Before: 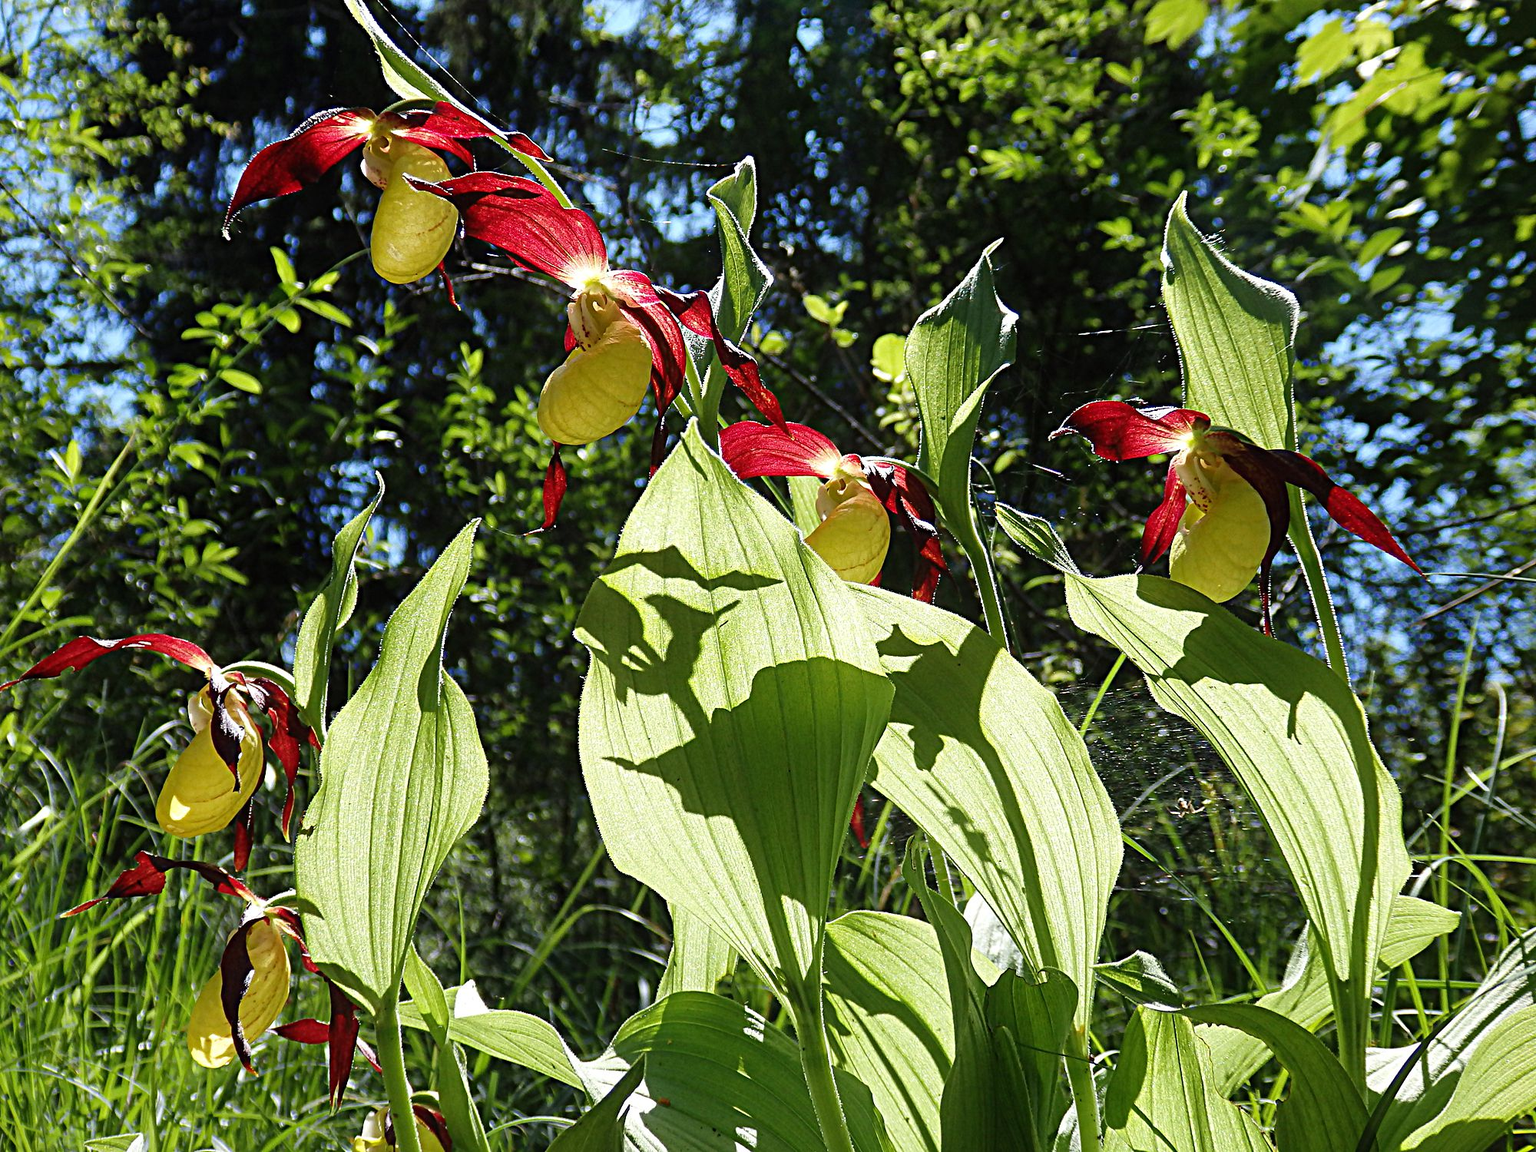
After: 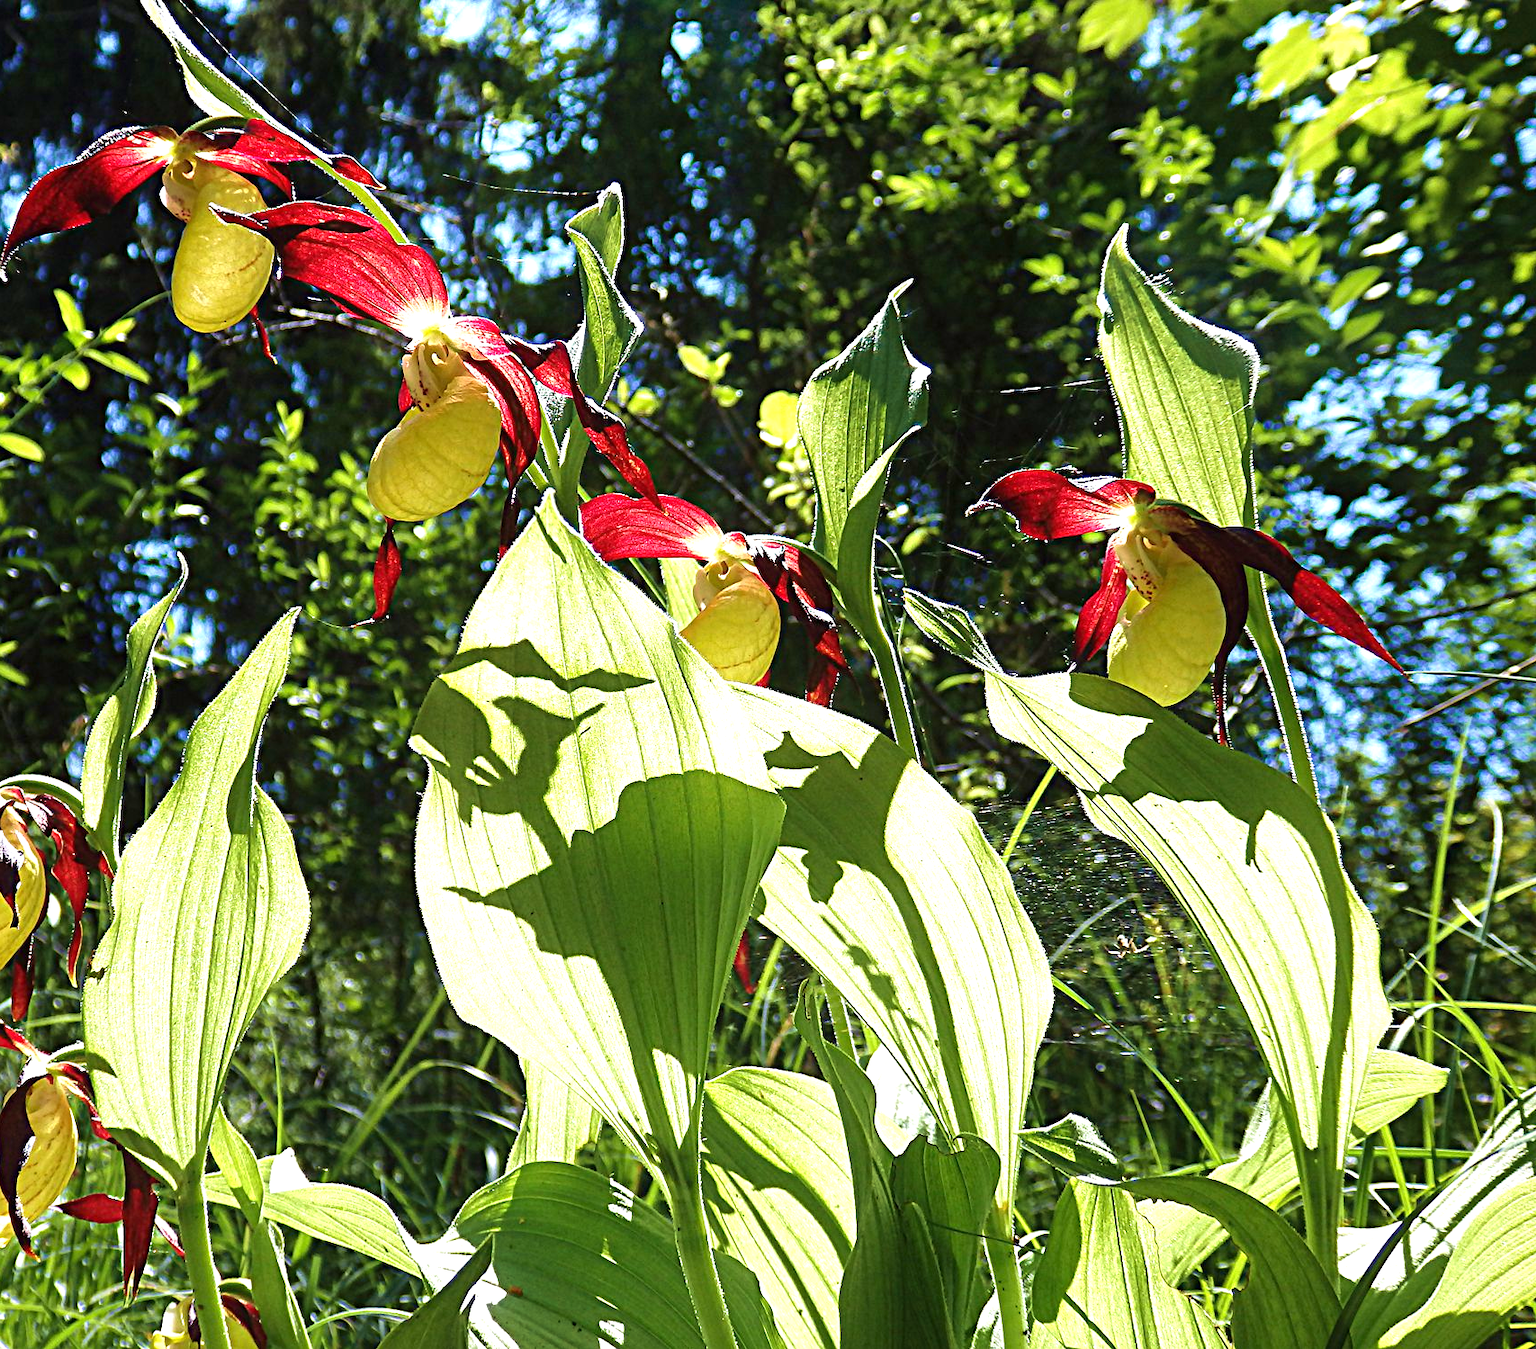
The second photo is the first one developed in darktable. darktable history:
exposure: black level correction 0, exposure 0.699 EV, compensate exposure bias true, compensate highlight preservation false
velvia: strength 44.43%
crop and rotate: left 14.604%
